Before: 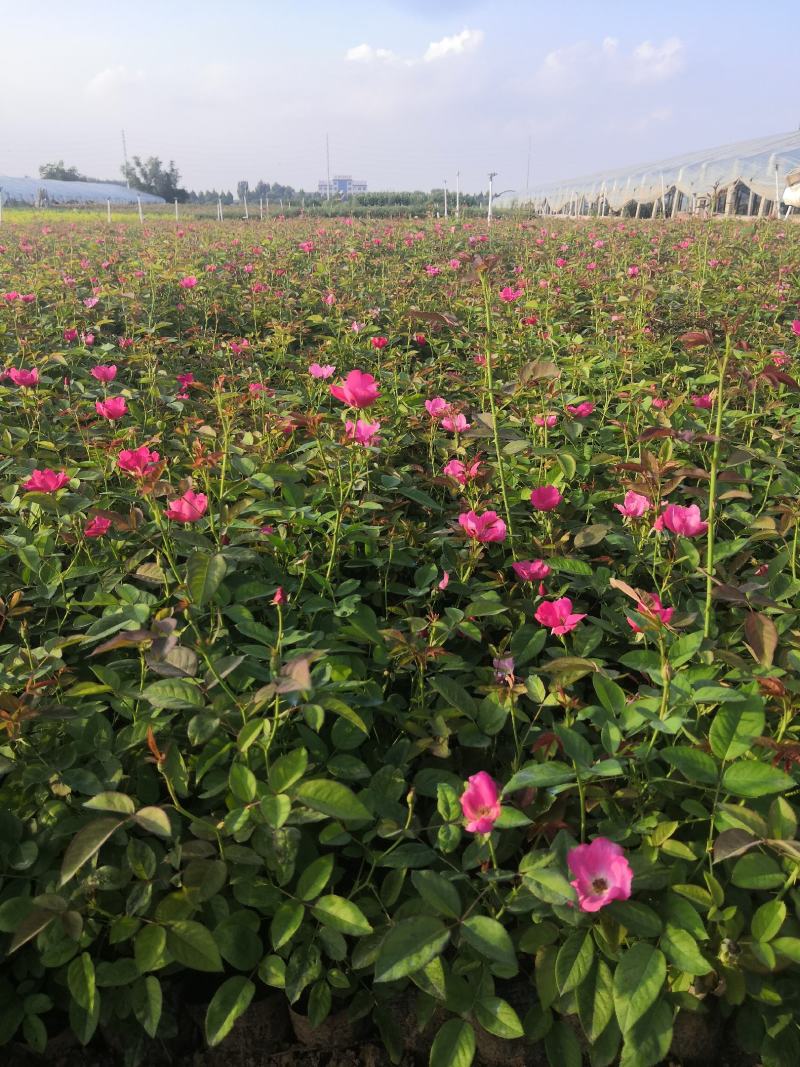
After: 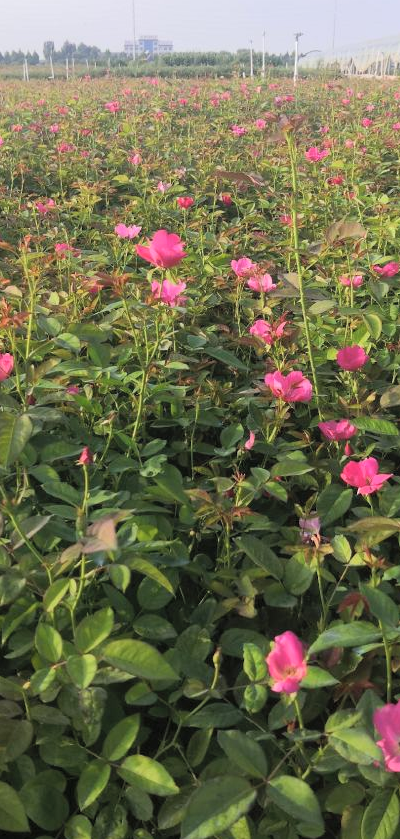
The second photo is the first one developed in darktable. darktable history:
crop and rotate: angle 0.022°, left 24.27%, top 13.108%, right 25.6%, bottom 8.22%
contrast brightness saturation: brightness 0.137
